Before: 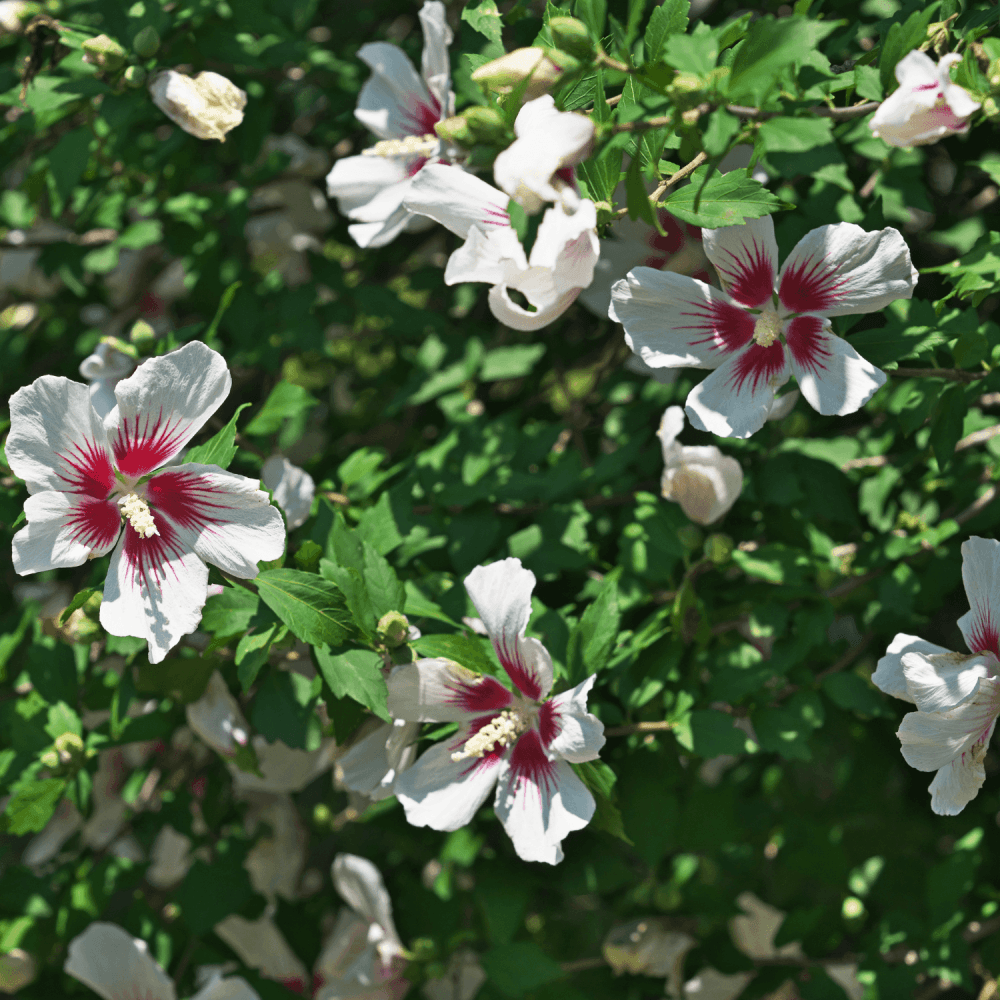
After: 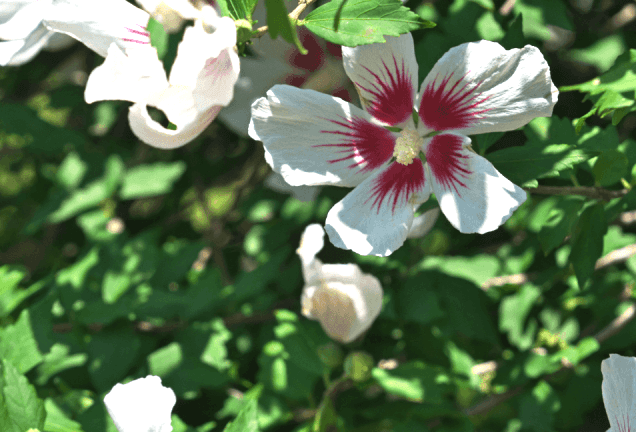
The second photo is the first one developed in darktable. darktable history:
crop: left 36.005%, top 18.293%, right 0.31%, bottom 38.444%
exposure: black level correction 0, exposure 0.7 EV, compensate exposure bias true, compensate highlight preservation false
